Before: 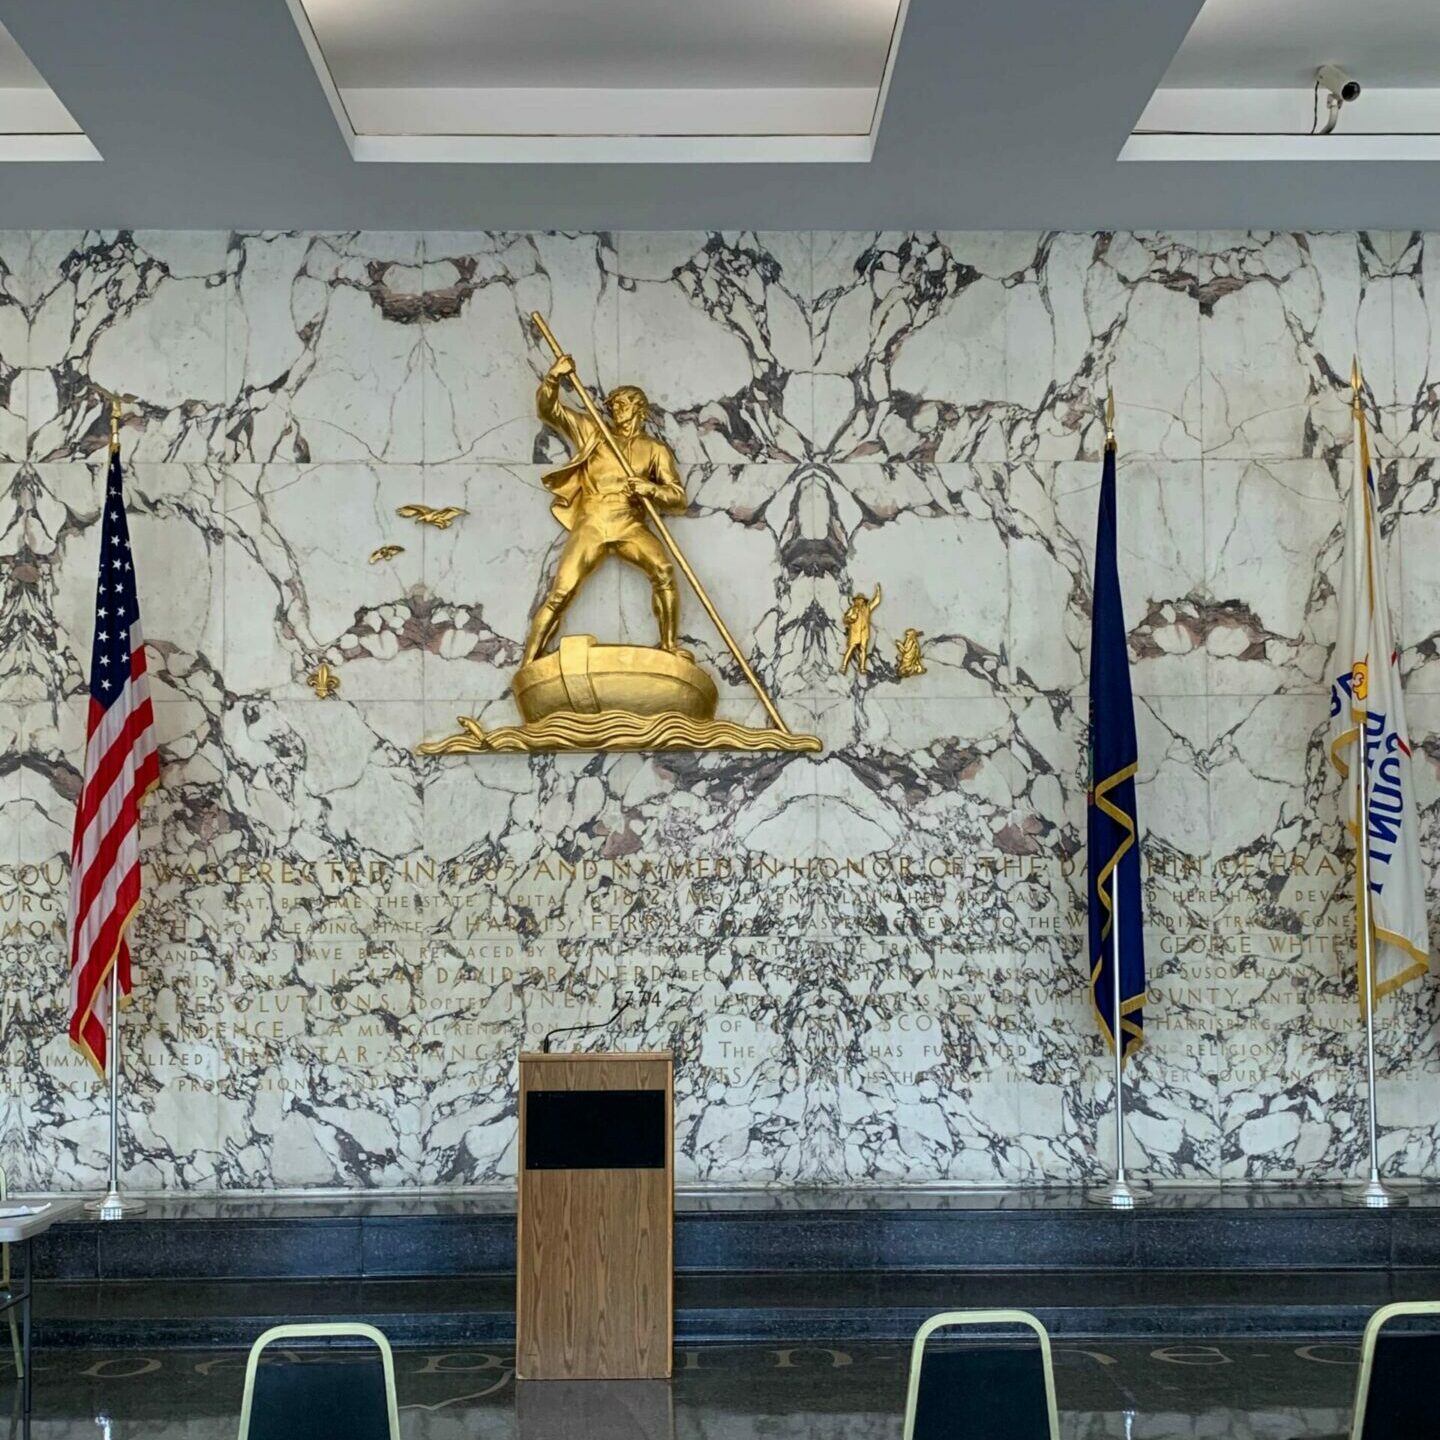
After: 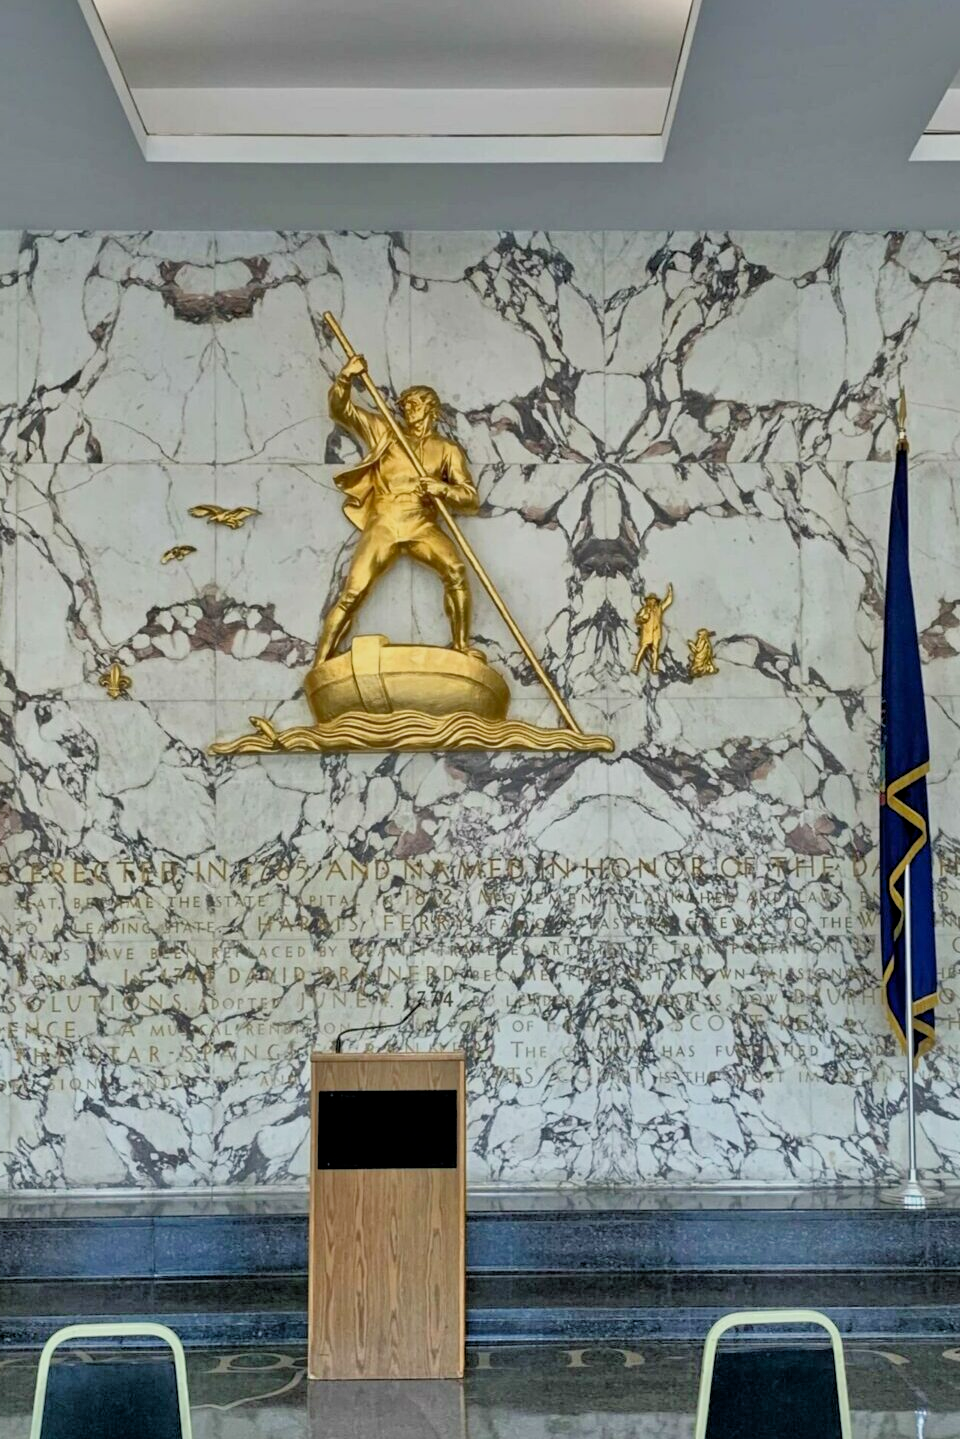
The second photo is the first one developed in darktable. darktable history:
crop and rotate: left 14.5%, right 18.802%
filmic rgb: middle gray luminance 9.24%, black relative exposure -10.57 EV, white relative exposure 3.43 EV, target black luminance 0%, hardness 5.99, latitude 59.57%, contrast 1.089, highlights saturation mix 5.95%, shadows ↔ highlights balance 28.58%
shadows and highlights: soften with gaussian
tone equalizer: -7 EV 0.162 EV, -6 EV 0.612 EV, -5 EV 1.18 EV, -4 EV 1.32 EV, -3 EV 1.15 EV, -2 EV 0.6 EV, -1 EV 0.152 EV
